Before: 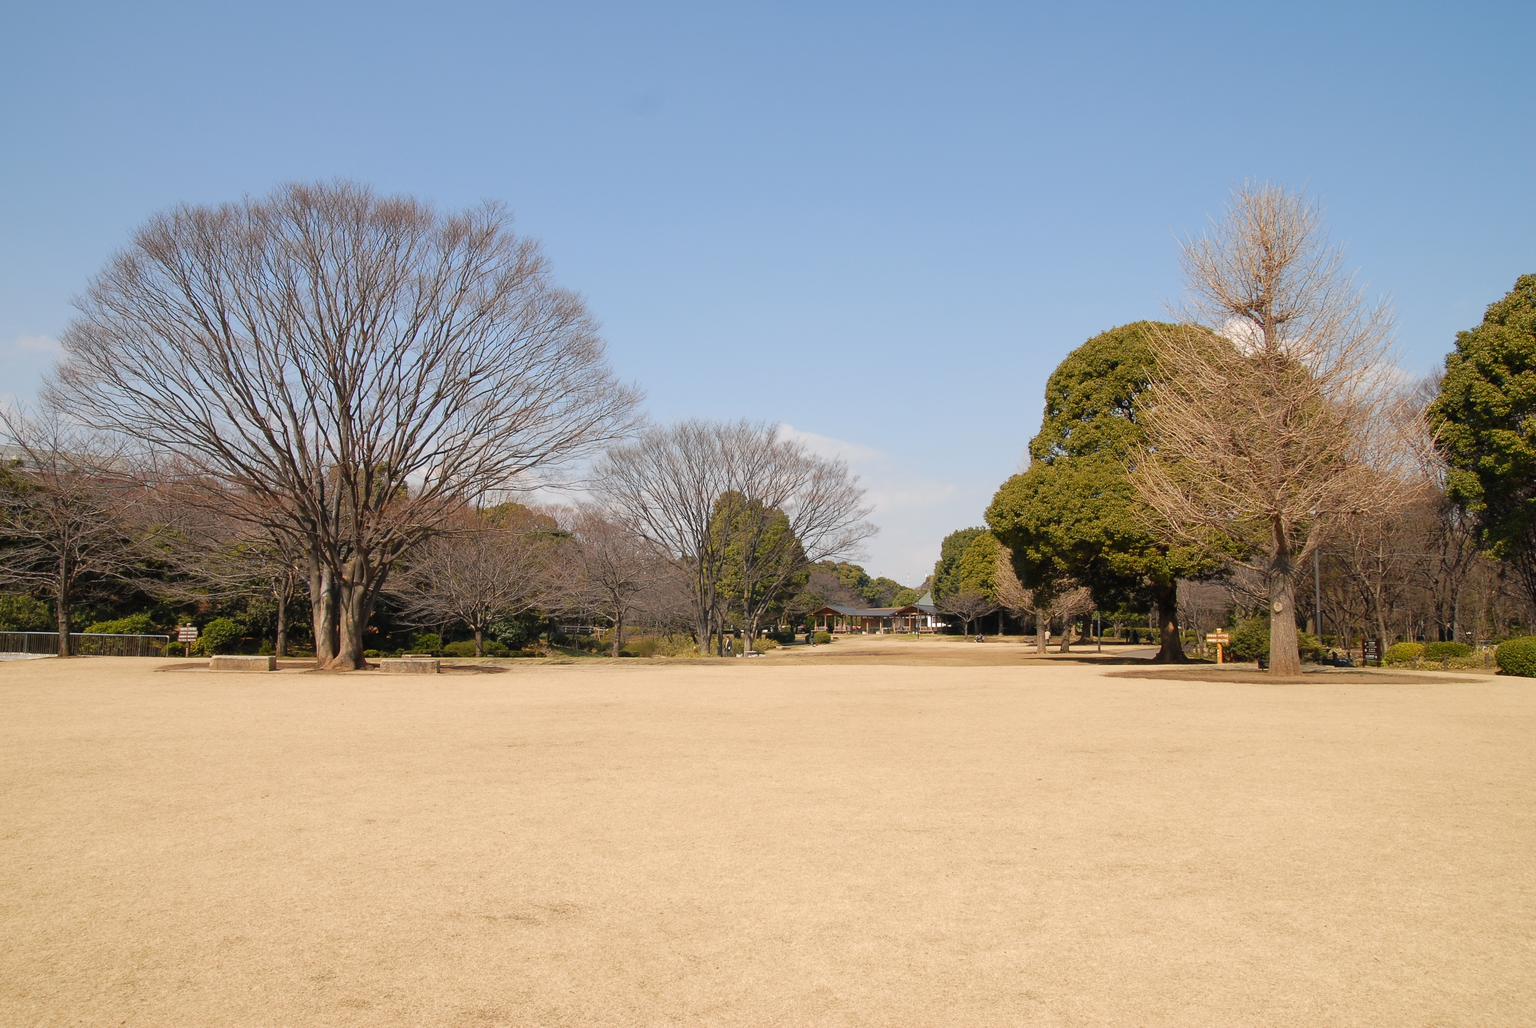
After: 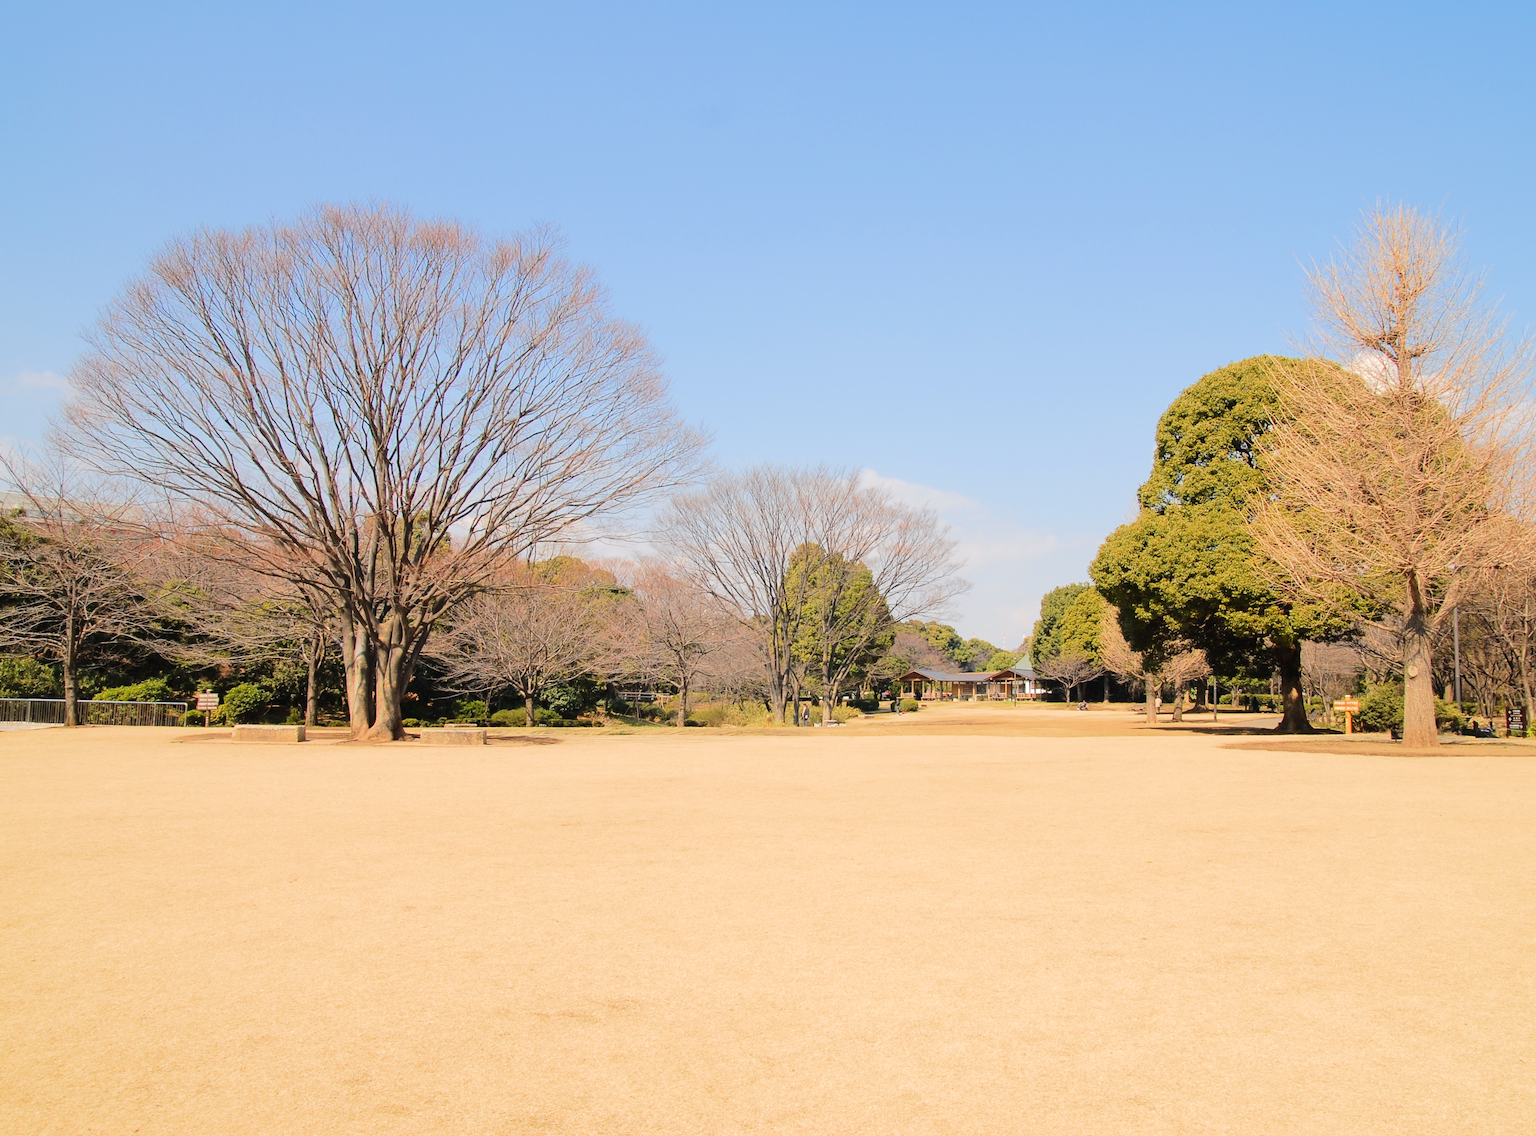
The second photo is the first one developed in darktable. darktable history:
crop: right 9.521%, bottom 0.024%
tone equalizer: -7 EV 0.161 EV, -6 EV 0.581 EV, -5 EV 1.15 EV, -4 EV 1.33 EV, -3 EV 1.14 EV, -2 EV 0.6 EV, -1 EV 0.153 EV, edges refinement/feathering 500, mask exposure compensation -1.24 EV, preserve details no
velvia: on, module defaults
